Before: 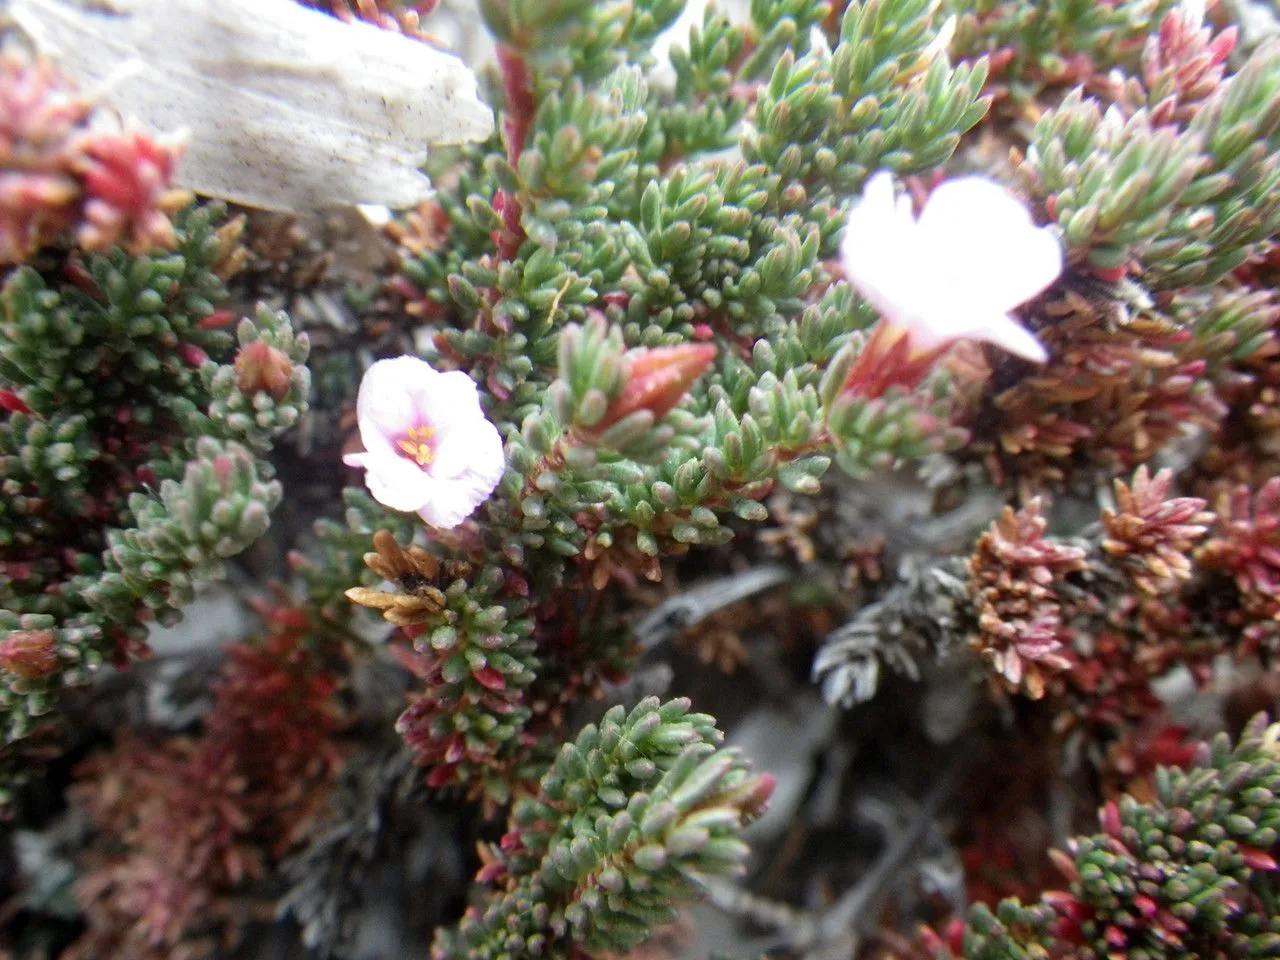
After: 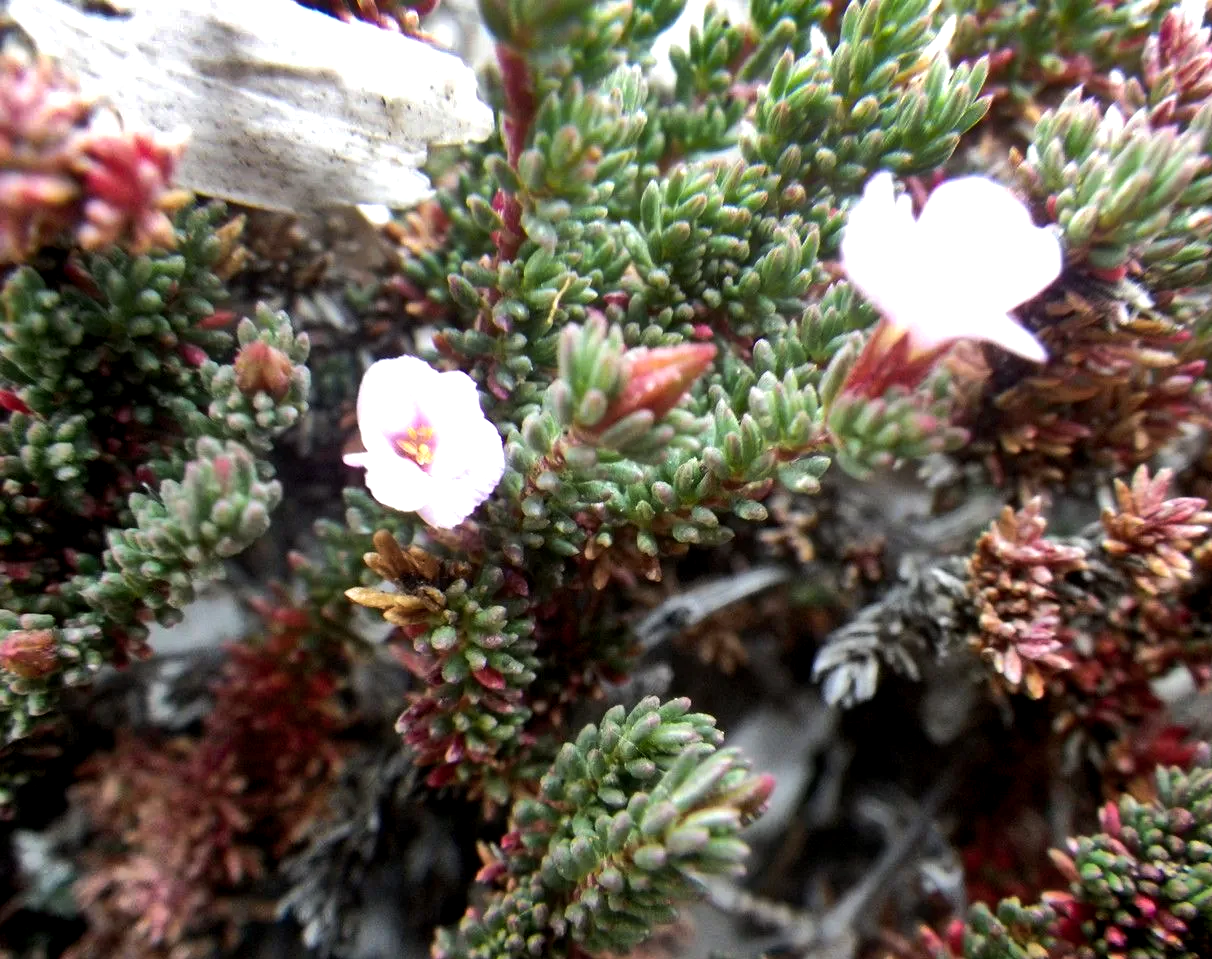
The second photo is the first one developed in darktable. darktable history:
crop and rotate: left 0%, right 5.287%
color balance rgb: perceptual saturation grading › global saturation -0.12%, perceptual brilliance grading › highlights 20.093%, perceptual brilliance grading › mid-tones 20.666%, perceptual brilliance grading › shadows -20.774%
contrast equalizer: y [[0.5, 0.5, 0.472, 0.5, 0.5, 0.5], [0.5 ×6], [0.5 ×6], [0 ×6], [0 ×6]]
exposure: black level correction 0.006, exposure -0.222 EV, compensate highlight preservation false
shadows and highlights: white point adjustment -3.47, highlights -63.63, soften with gaussian
